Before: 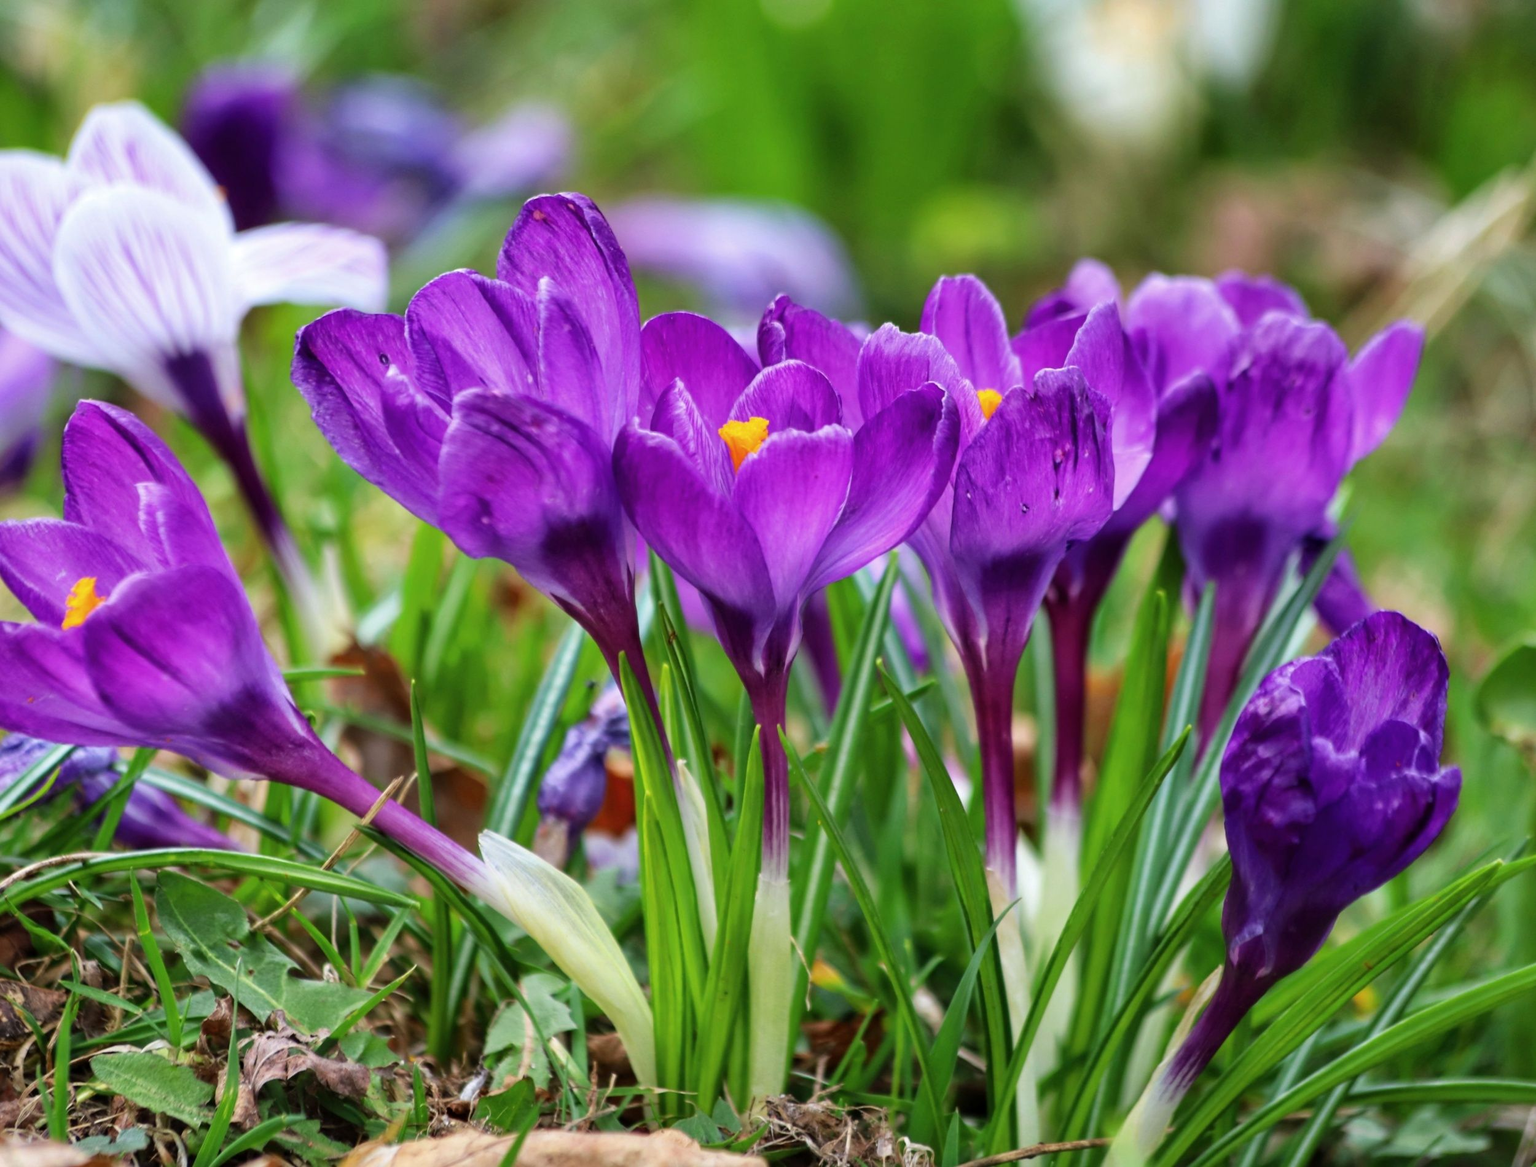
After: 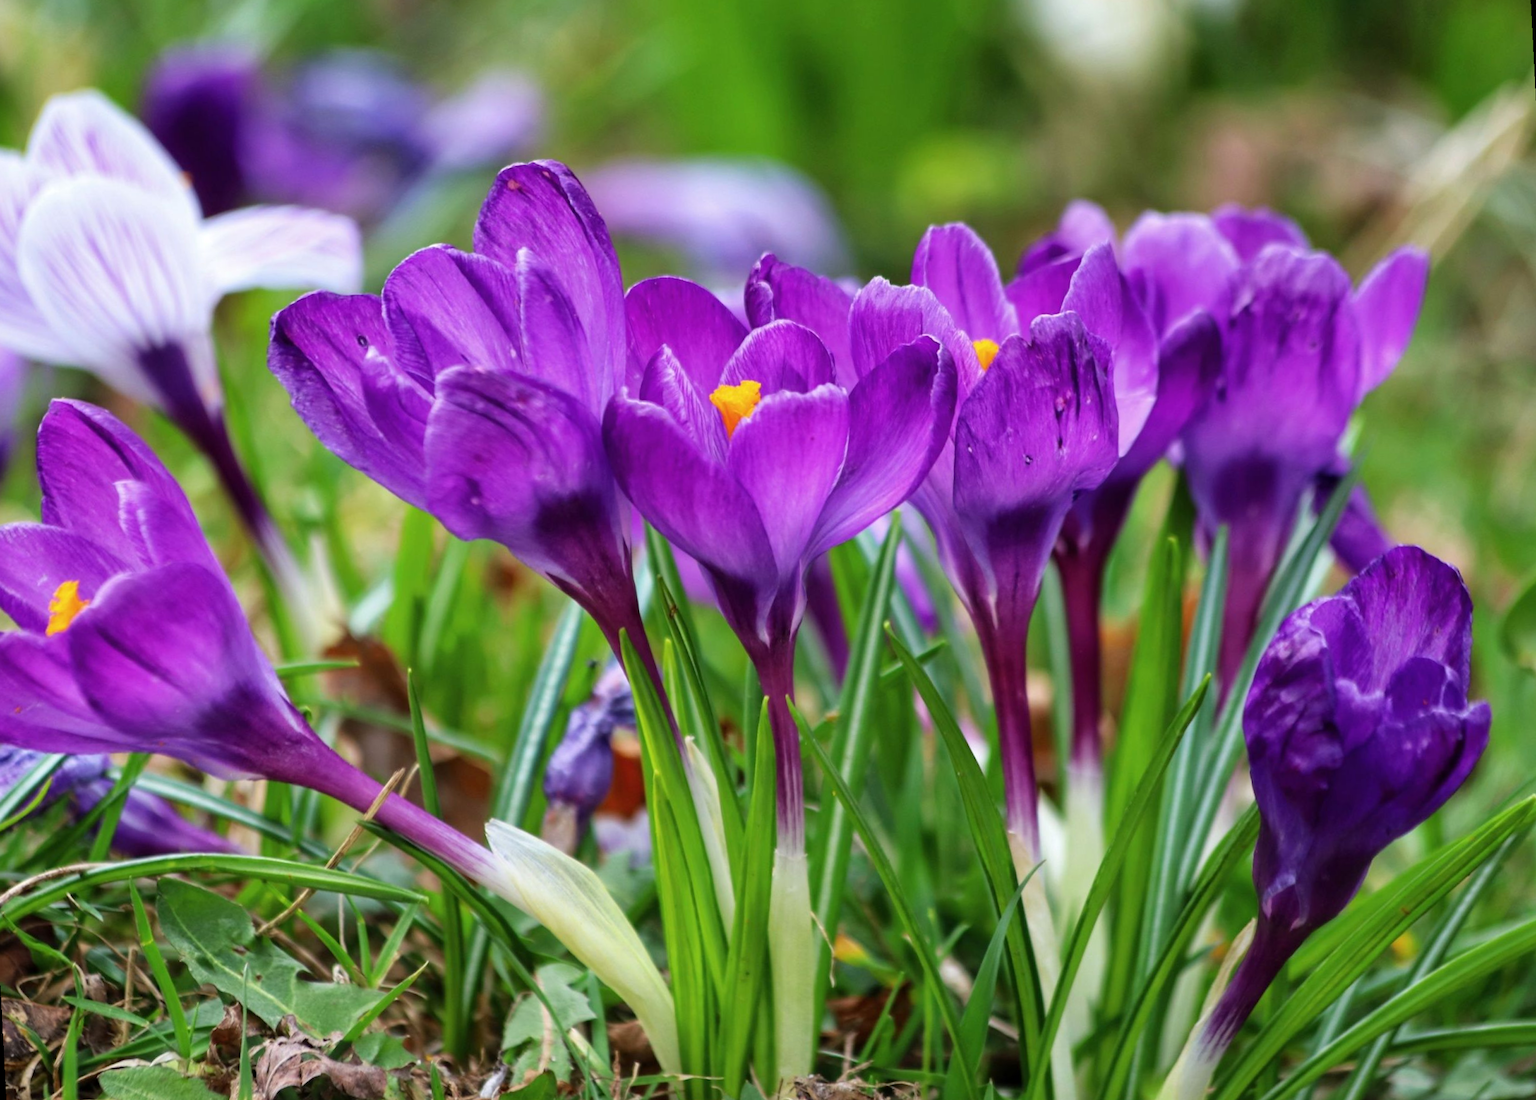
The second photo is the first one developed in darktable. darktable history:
rotate and perspective: rotation -3°, crop left 0.031, crop right 0.968, crop top 0.07, crop bottom 0.93
tone equalizer: on, module defaults
